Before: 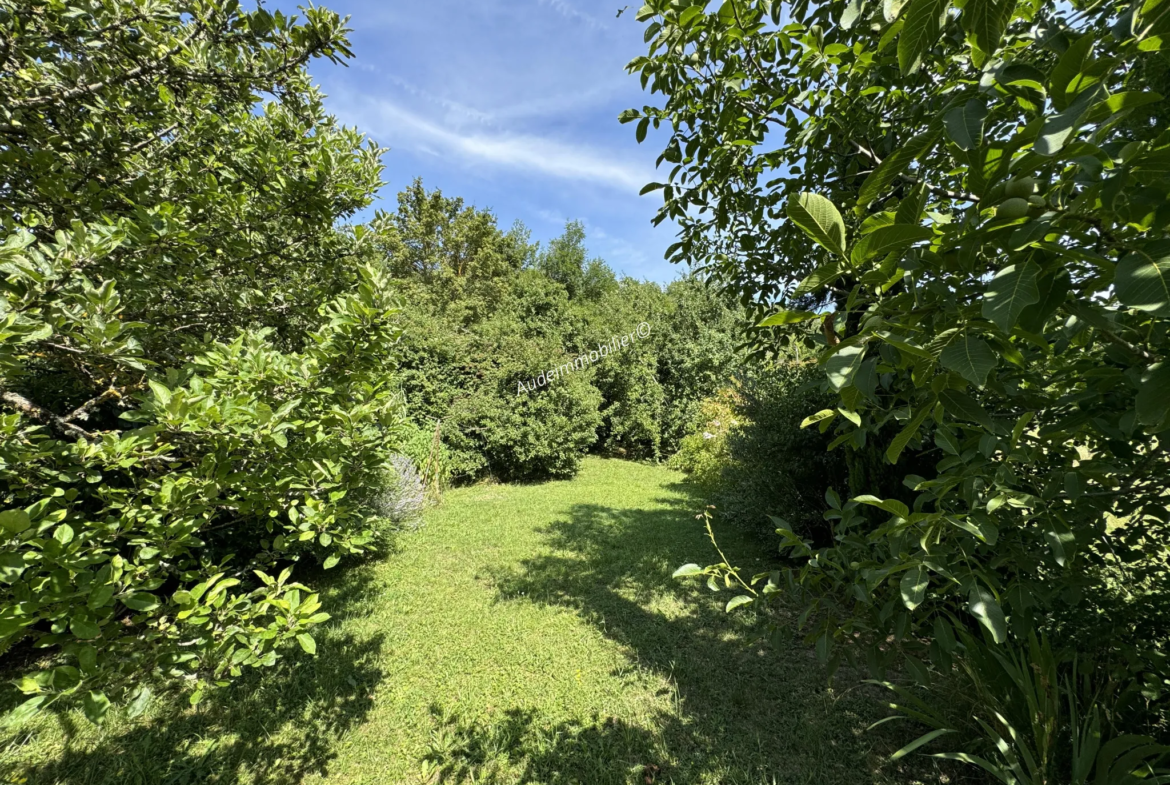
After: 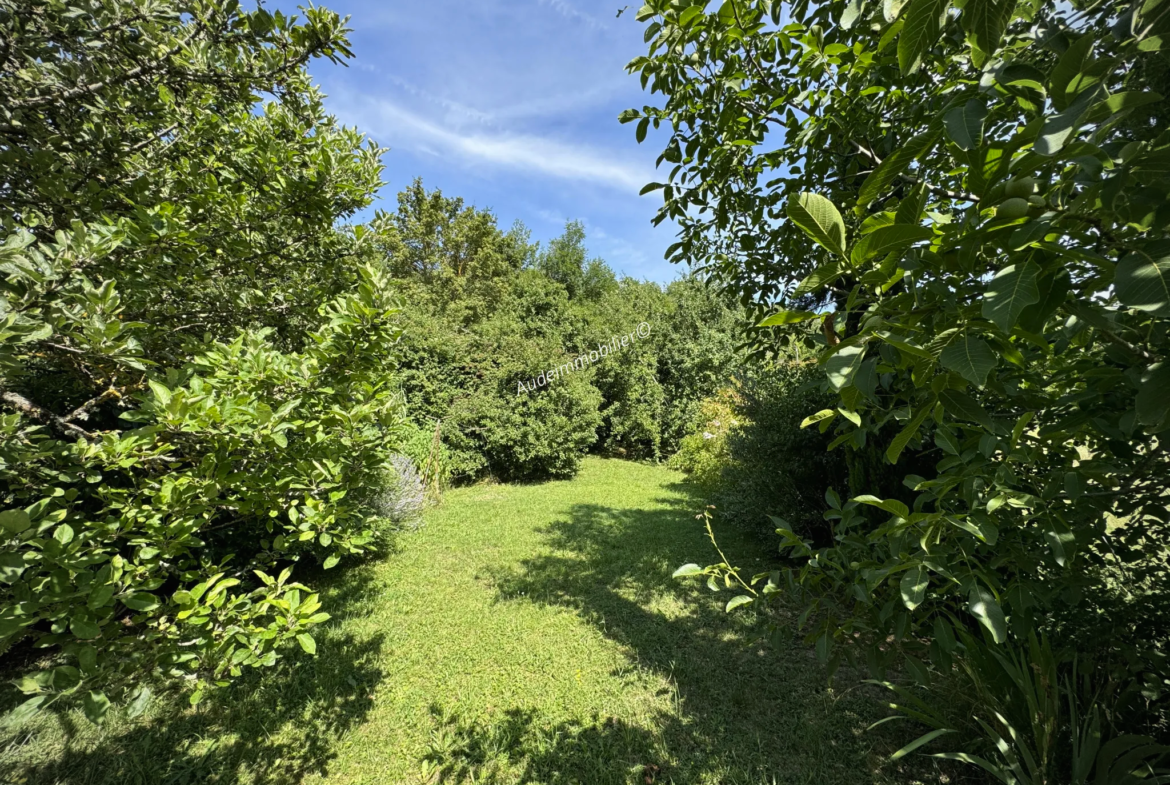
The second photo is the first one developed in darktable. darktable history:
contrast brightness saturation: contrast -0.013, brightness -0.008, saturation 0.043
vignetting: fall-off radius 60.45%
